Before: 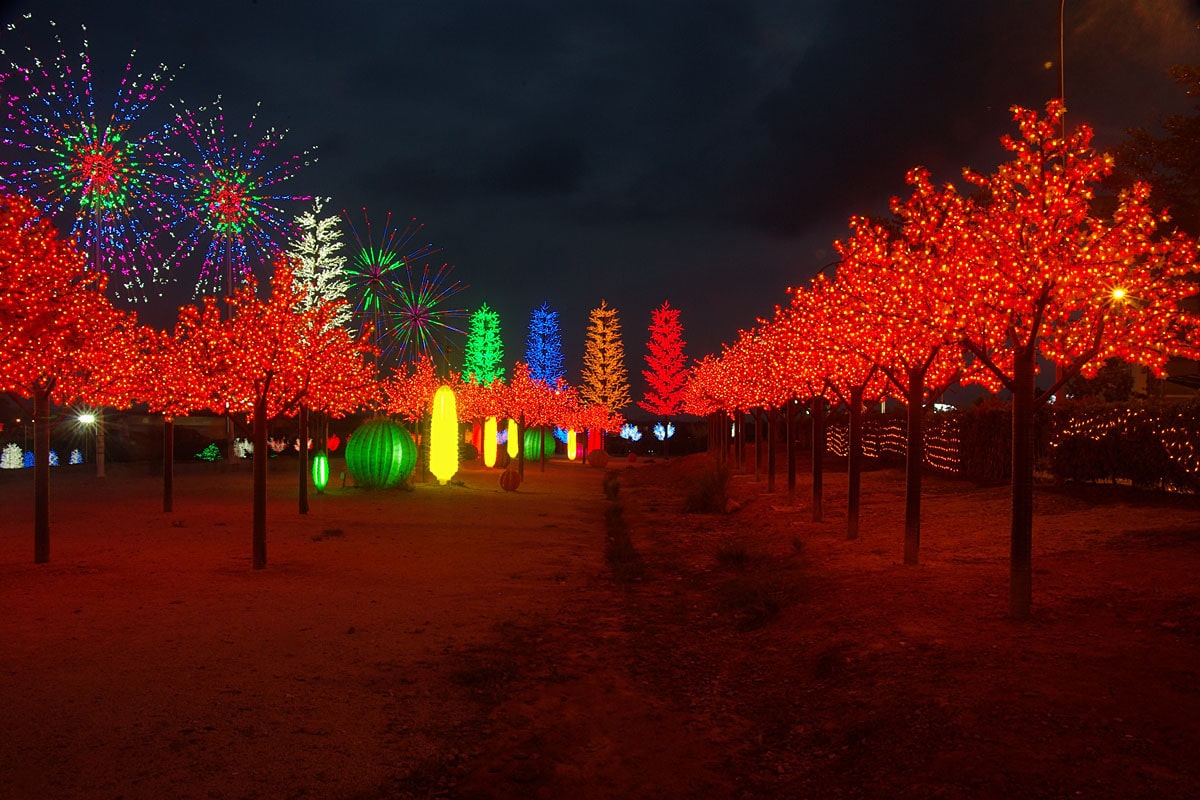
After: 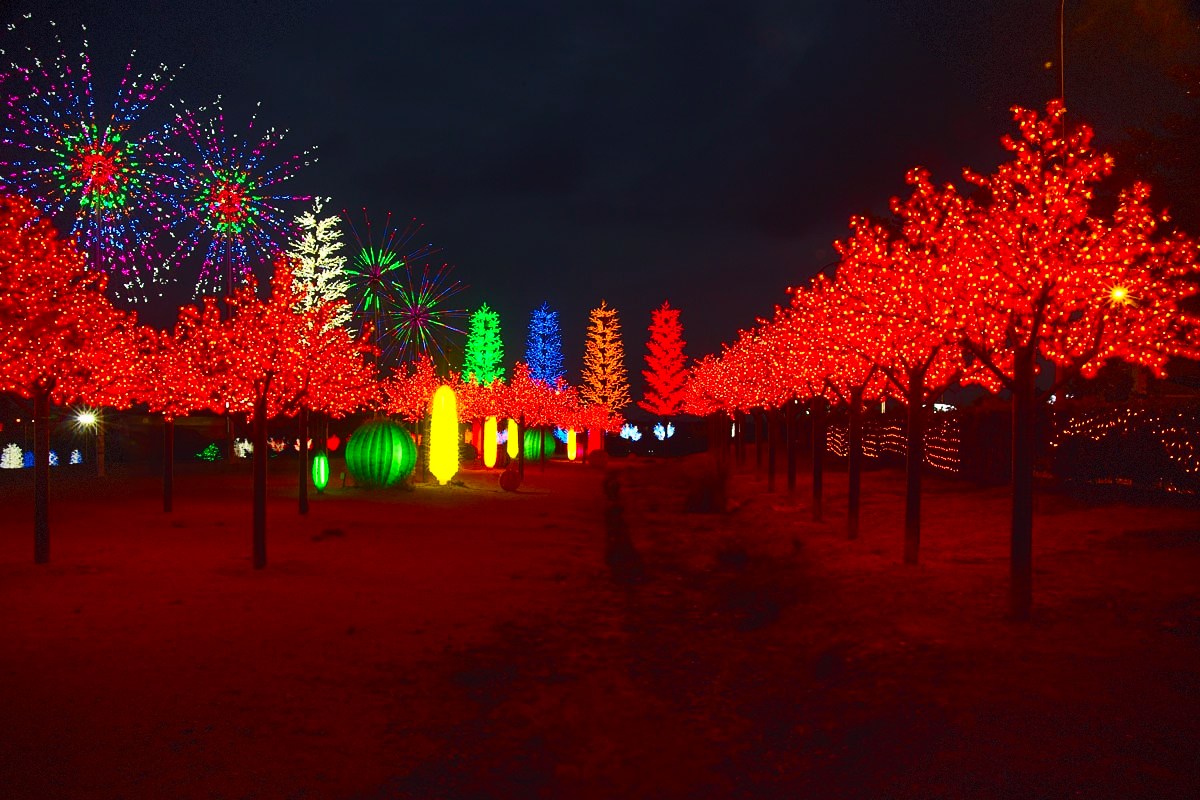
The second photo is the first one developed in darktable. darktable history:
vignetting: fall-off radius 60.44%, saturation 0.045, dithering 8-bit output
levels: mode automatic, levels [0.062, 0.494, 0.925]
tone curve: curves: ch0 [(0, 0.031) (0.145, 0.106) (0.319, 0.269) (0.495, 0.544) (0.707, 0.833) (0.859, 0.931) (1, 0.967)]; ch1 [(0, 0) (0.279, 0.218) (0.424, 0.411) (0.495, 0.504) (0.538, 0.55) (0.578, 0.595) (0.707, 0.778) (1, 1)]; ch2 [(0, 0) (0.125, 0.089) (0.353, 0.329) (0.436, 0.432) (0.552, 0.554) (0.615, 0.674) (1, 1)], color space Lab, independent channels, preserve colors none
